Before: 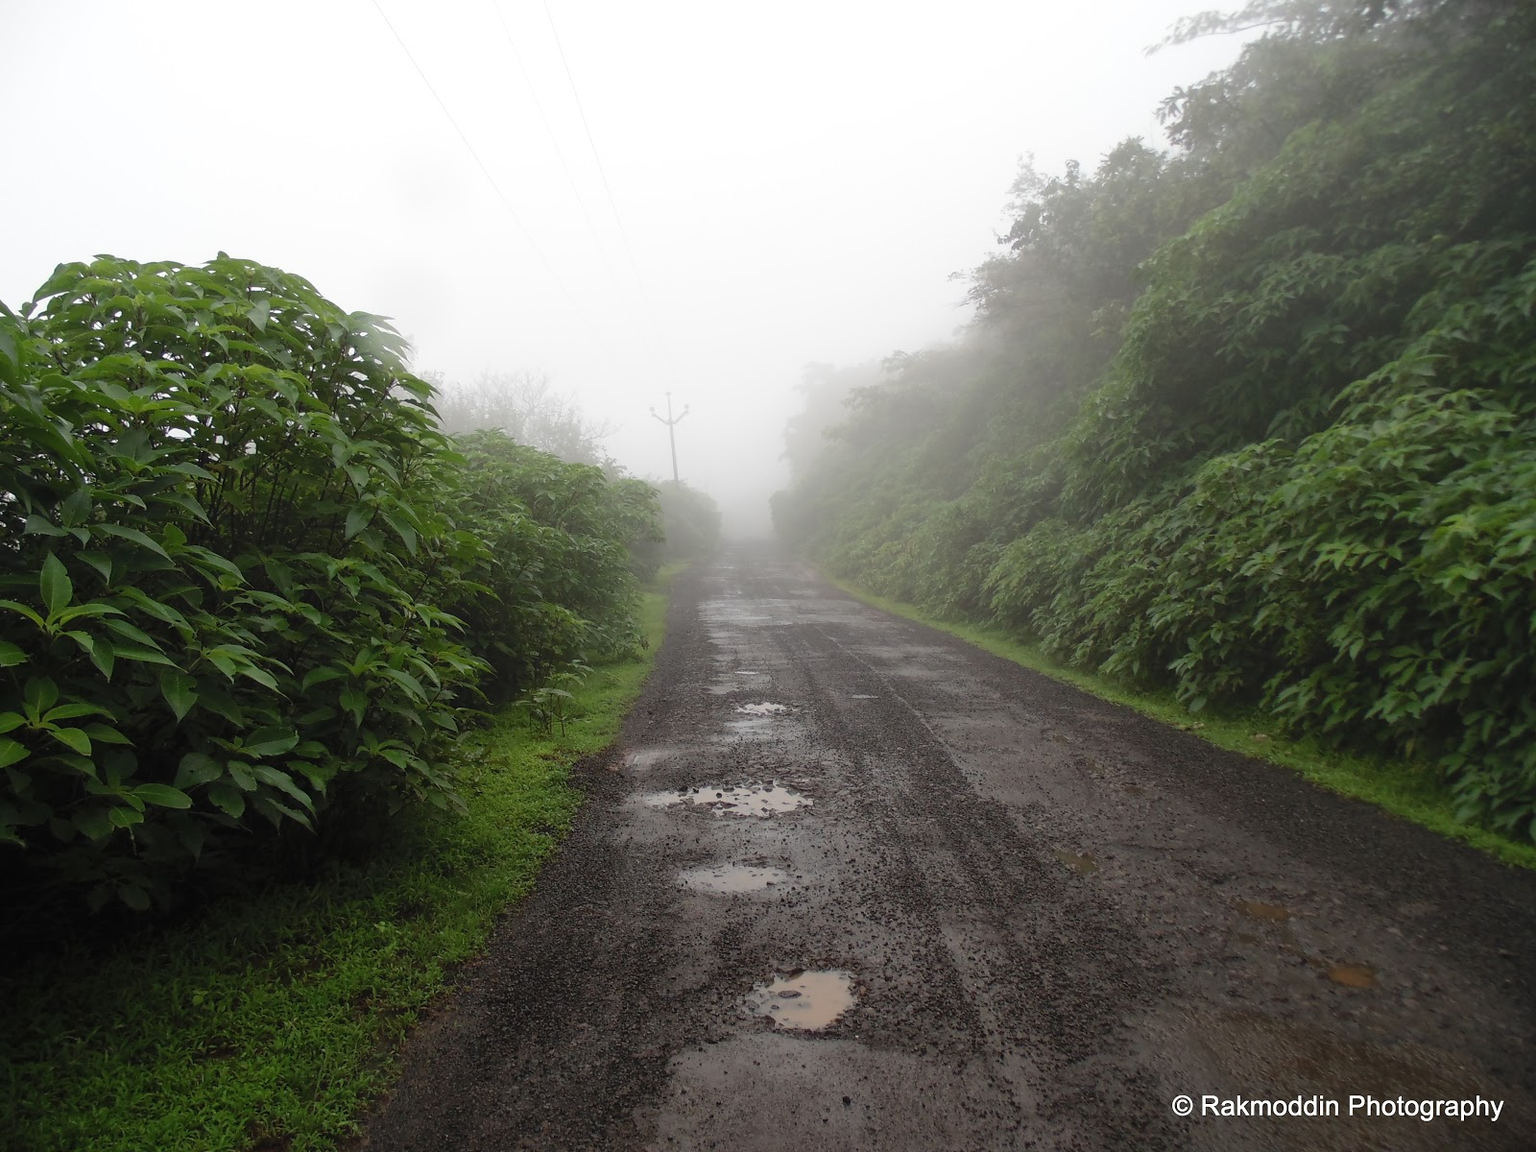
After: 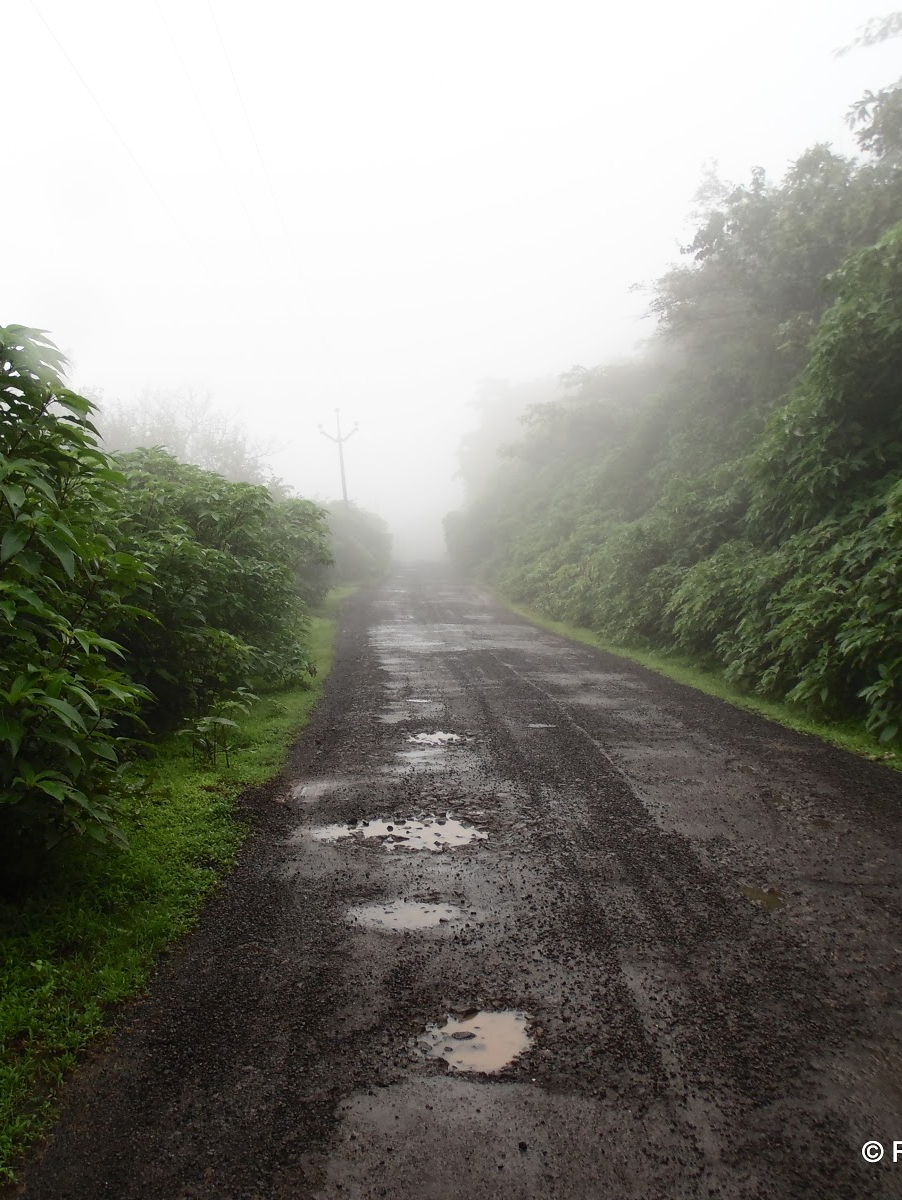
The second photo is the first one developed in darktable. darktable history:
crop and rotate: left 22.459%, right 21.12%
contrast brightness saturation: contrast 0.216
